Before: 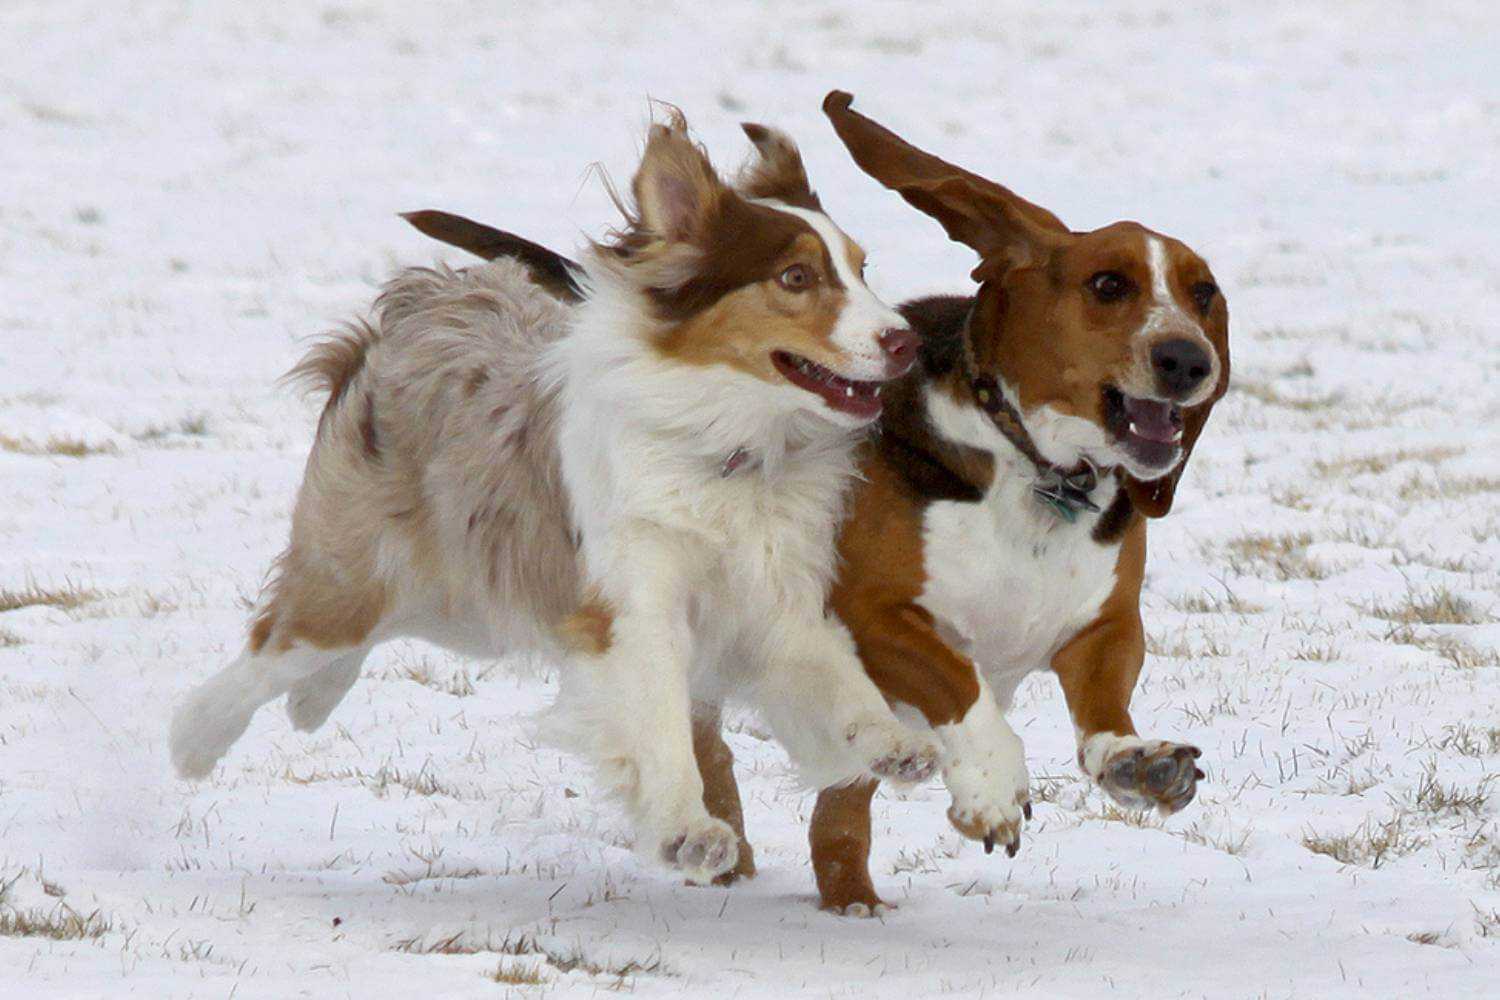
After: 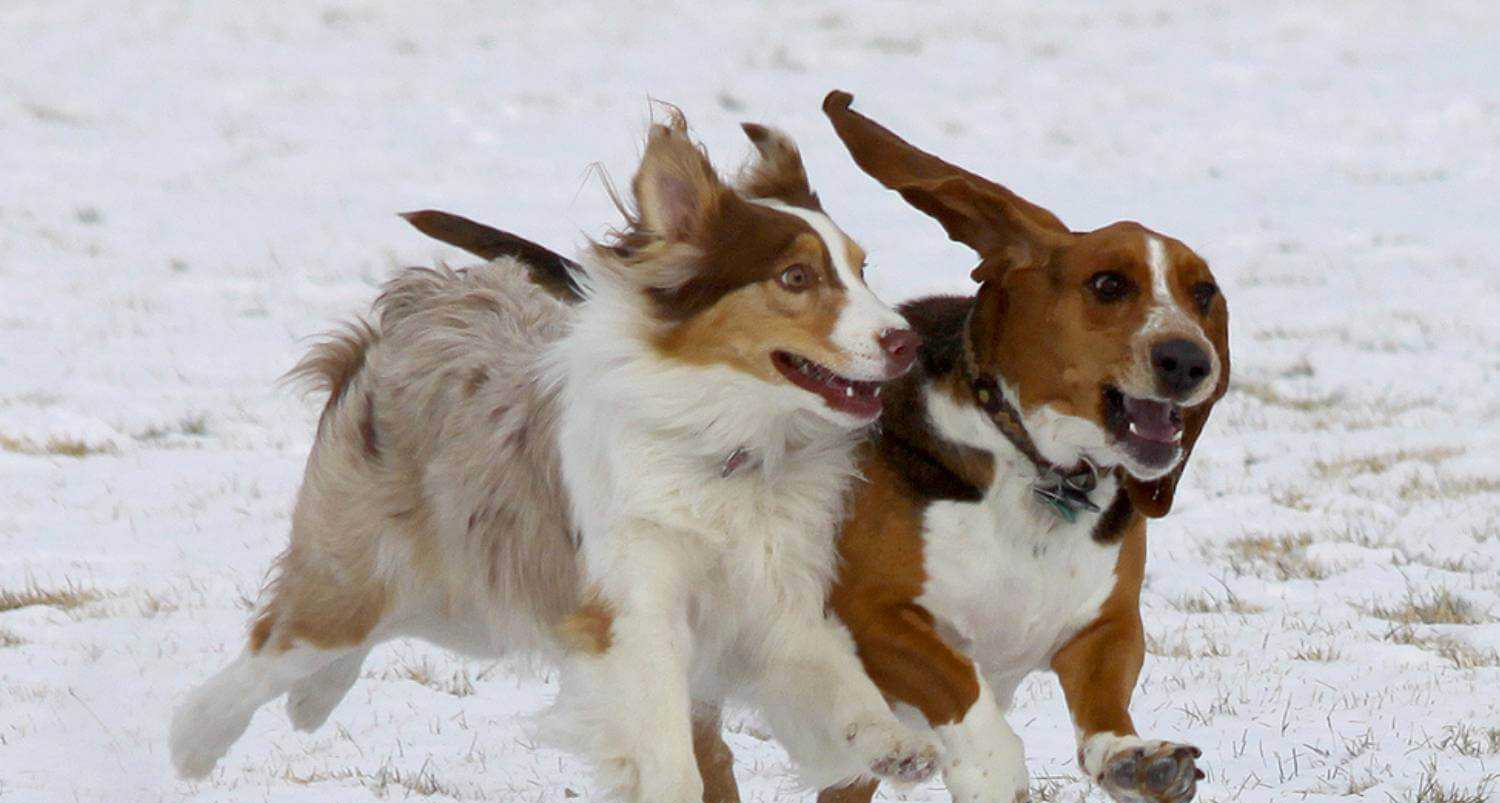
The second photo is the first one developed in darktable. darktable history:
color balance rgb: perceptual saturation grading › global saturation 0.861%, perceptual brilliance grading › global brilliance 1.599%, perceptual brilliance grading › highlights -3.835%, global vibrance 10.042%
crop: bottom 19.674%
